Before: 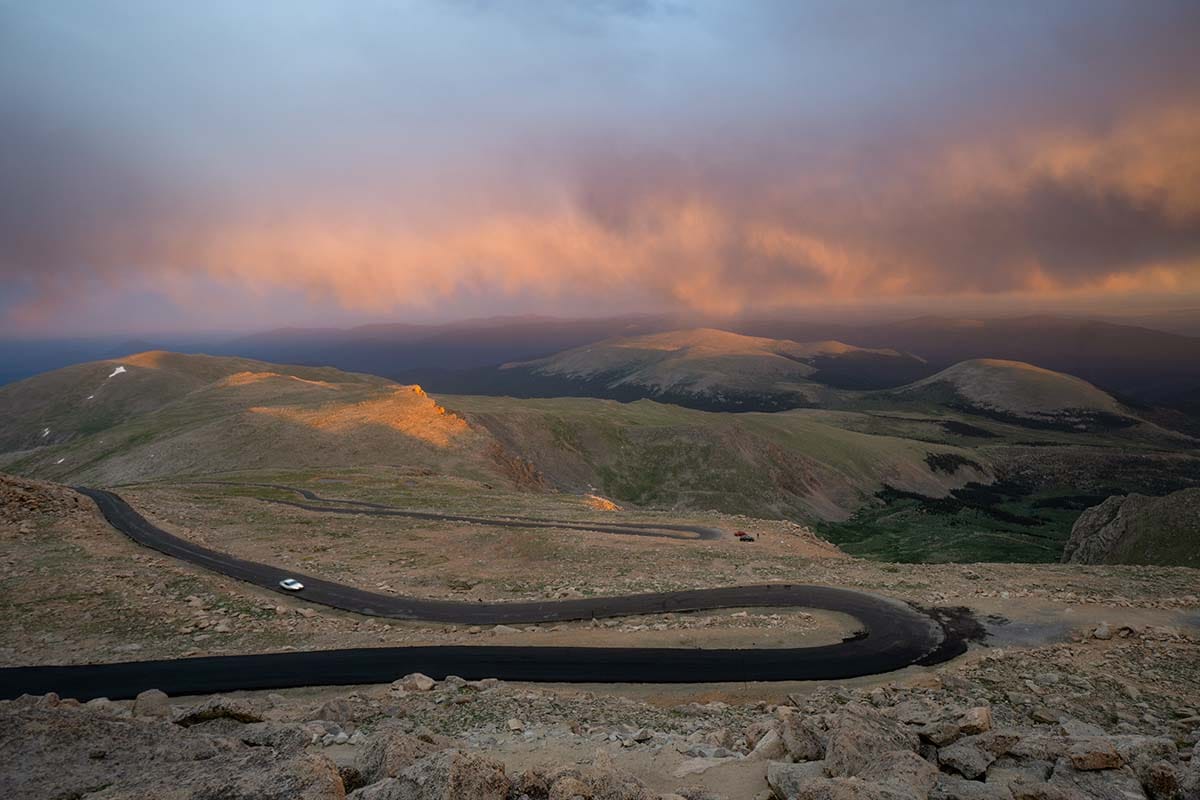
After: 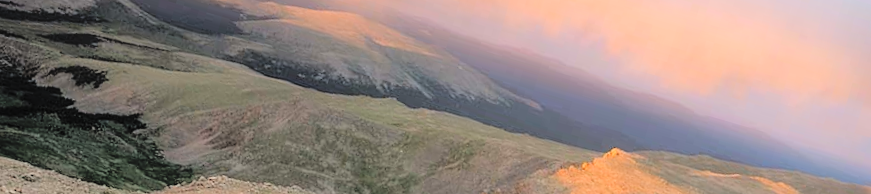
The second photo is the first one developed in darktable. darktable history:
filmic rgb: black relative exposure -7.75 EV, white relative exposure 4.4 EV, threshold 3 EV, hardness 3.76, latitude 50%, contrast 1.1, color science v5 (2021), contrast in shadows safe, contrast in highlights safe, enable highlight reconstruction true
exposure: black level correction 0.001, exposure 0.5 EV, compensate exposure bias true, compensate highlight preservation false
crop and rotate: angle 16.12°, top 30.835%, bottom 35.653%
contrast brightness saturation: brightness 0.28
